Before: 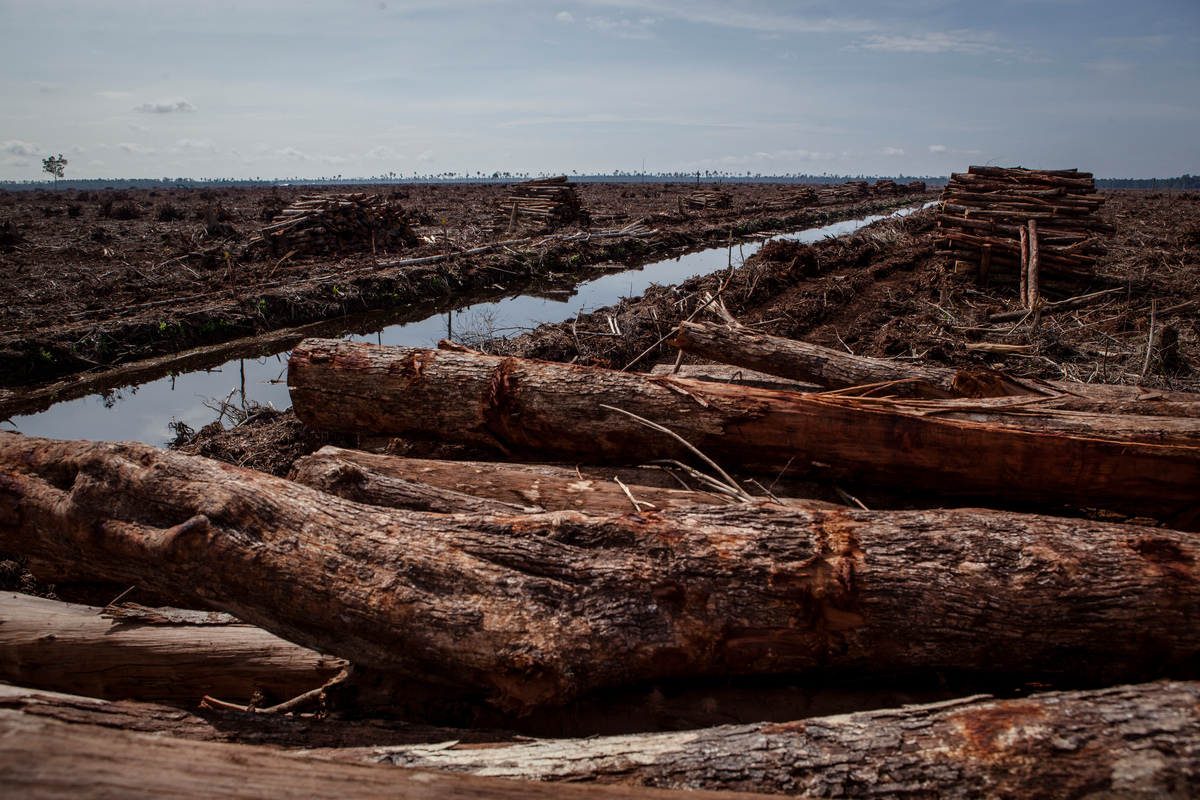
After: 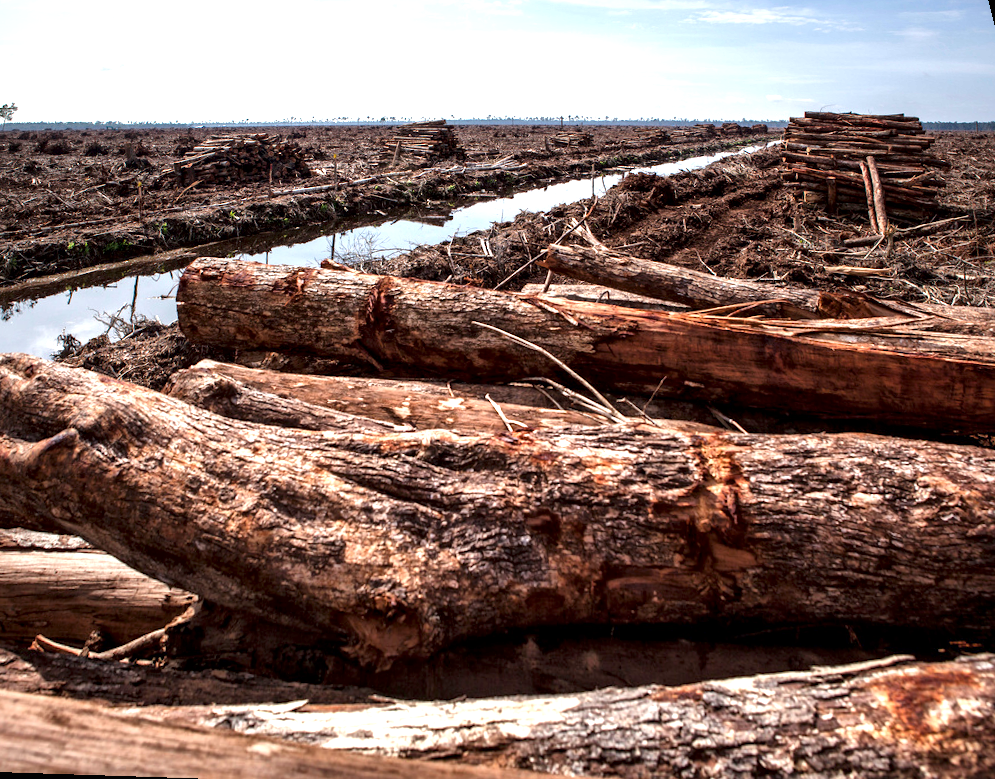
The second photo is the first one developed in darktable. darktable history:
exposure: black level correction 0, exposure 1.5 EV, compensate highlight preservation false
local contrast: mode bilateral grid, contrast 20, coarseness 19, detail 163%, midtone range 0.2
rotate and perspective: rotation 0.72°, lens shift (vertical) -0.352, lens shift (horizontal) -0.051, crop left 0.152, crop right 0.859, crop top 0.019, crop bottom 0.964
